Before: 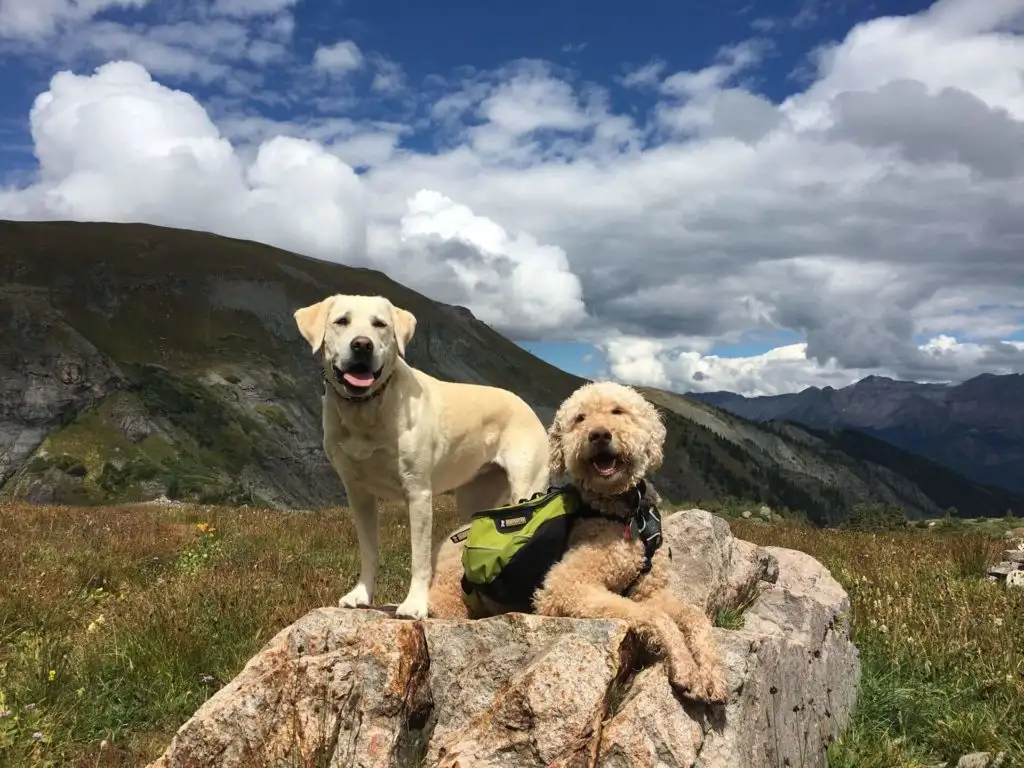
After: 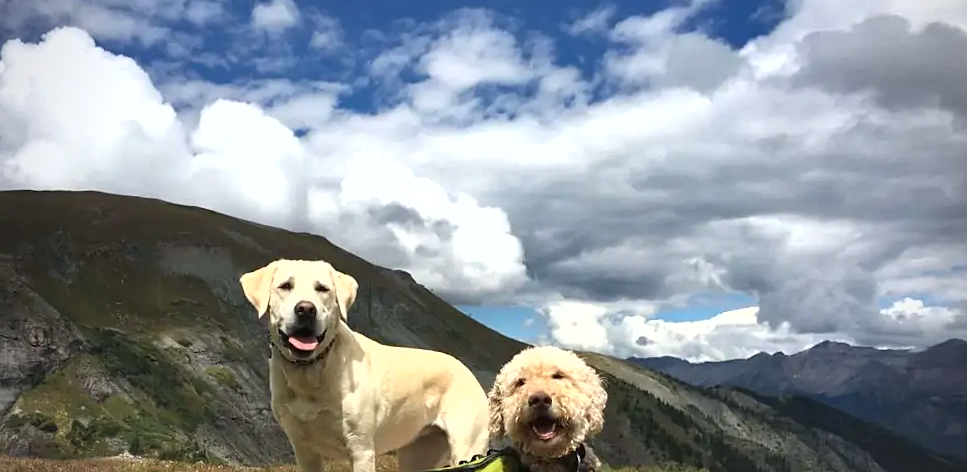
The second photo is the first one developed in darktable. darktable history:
vignetting: unbound false
rotate and perspective: rotation 0.062°, lens shift (vertical) 0.115, lens shift (horizontal) -0.133, crop left 0.047, crop right 0.94, crop top 0.061, crop bottom 0.94
sharpen: radius 1.559, amount 0.373, threshold 1.271
white balance: emerald 1
tone equalizer: on, module defaults
crop and rotate: top 4.848%, bottom 29.503%
exposure: exposure 0.485 EV, compensate highlight preservation false
shadows and highlights: low approximation 0.01, soften with gaussian
